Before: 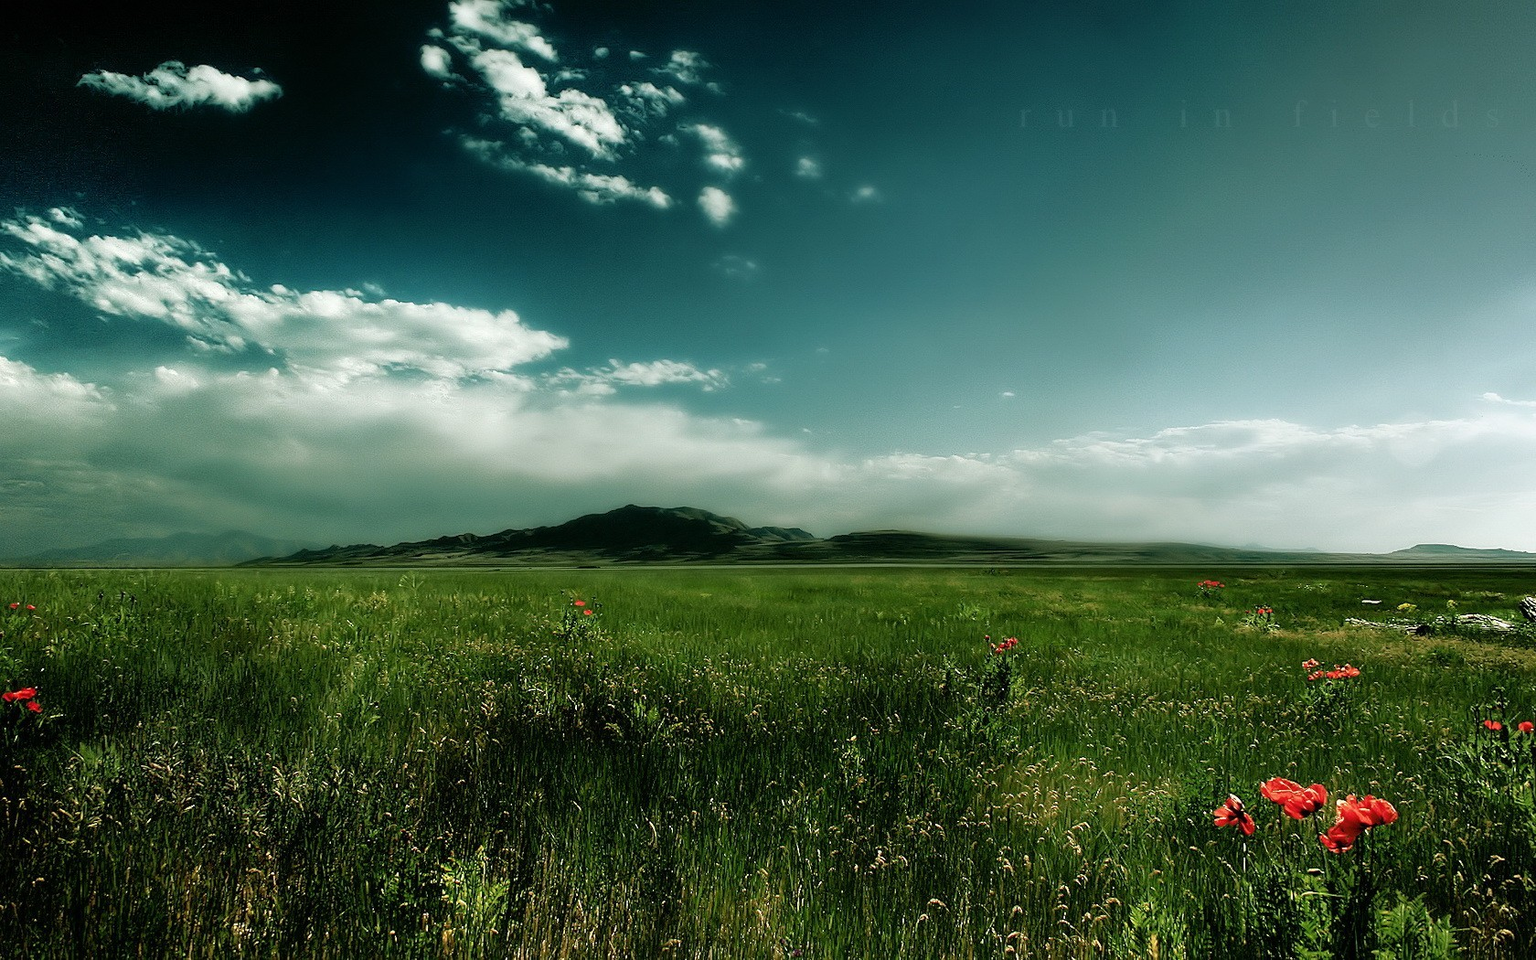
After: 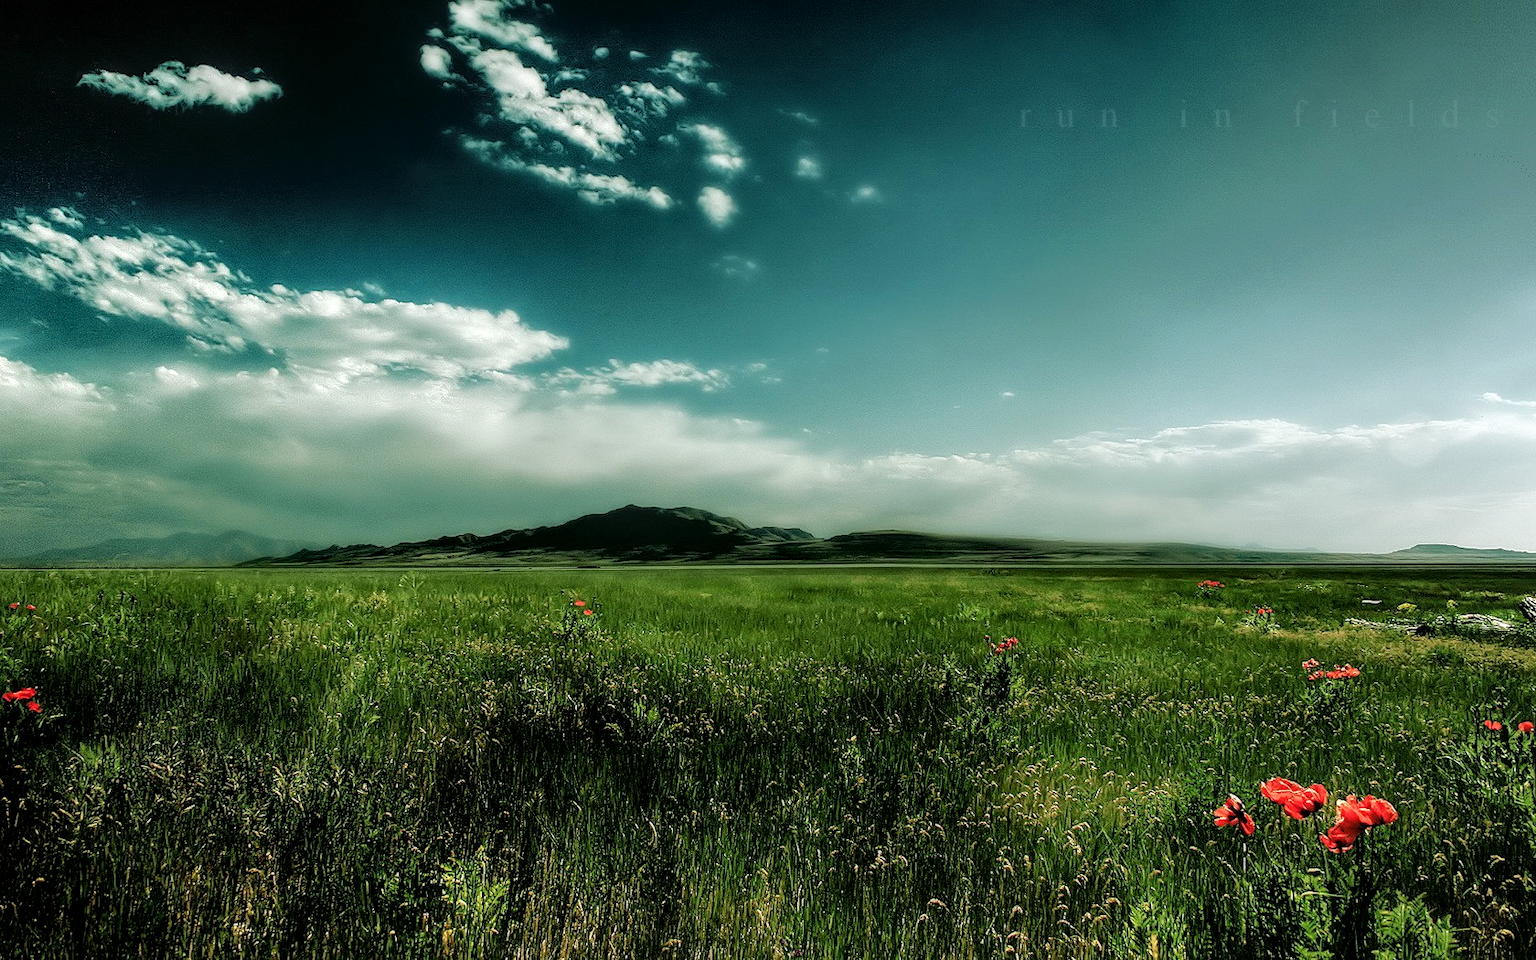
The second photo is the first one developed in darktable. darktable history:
local contrast: detail 130%
tone curve: curves: ch0 [(0, 0) (0.003, 0.006) (0.011, 0.014) (0.025, 0.024) (0.044, 0.035) (0.069, 0.046) (0.1, 0.074) (0.136, 0.115) (0.177, 0.161) (0.224, 0.226) (0.277, 0.293) (0.335, 0.364) (0.399, 0.441) (0.468, 0.52) (0.543, 0.58) (0.623, 0.657) (0.709, 0.72) (0.801, 0.794) (0.898, 0.883) (1, 1)], color space Lab, linked channels, preserve colors none
